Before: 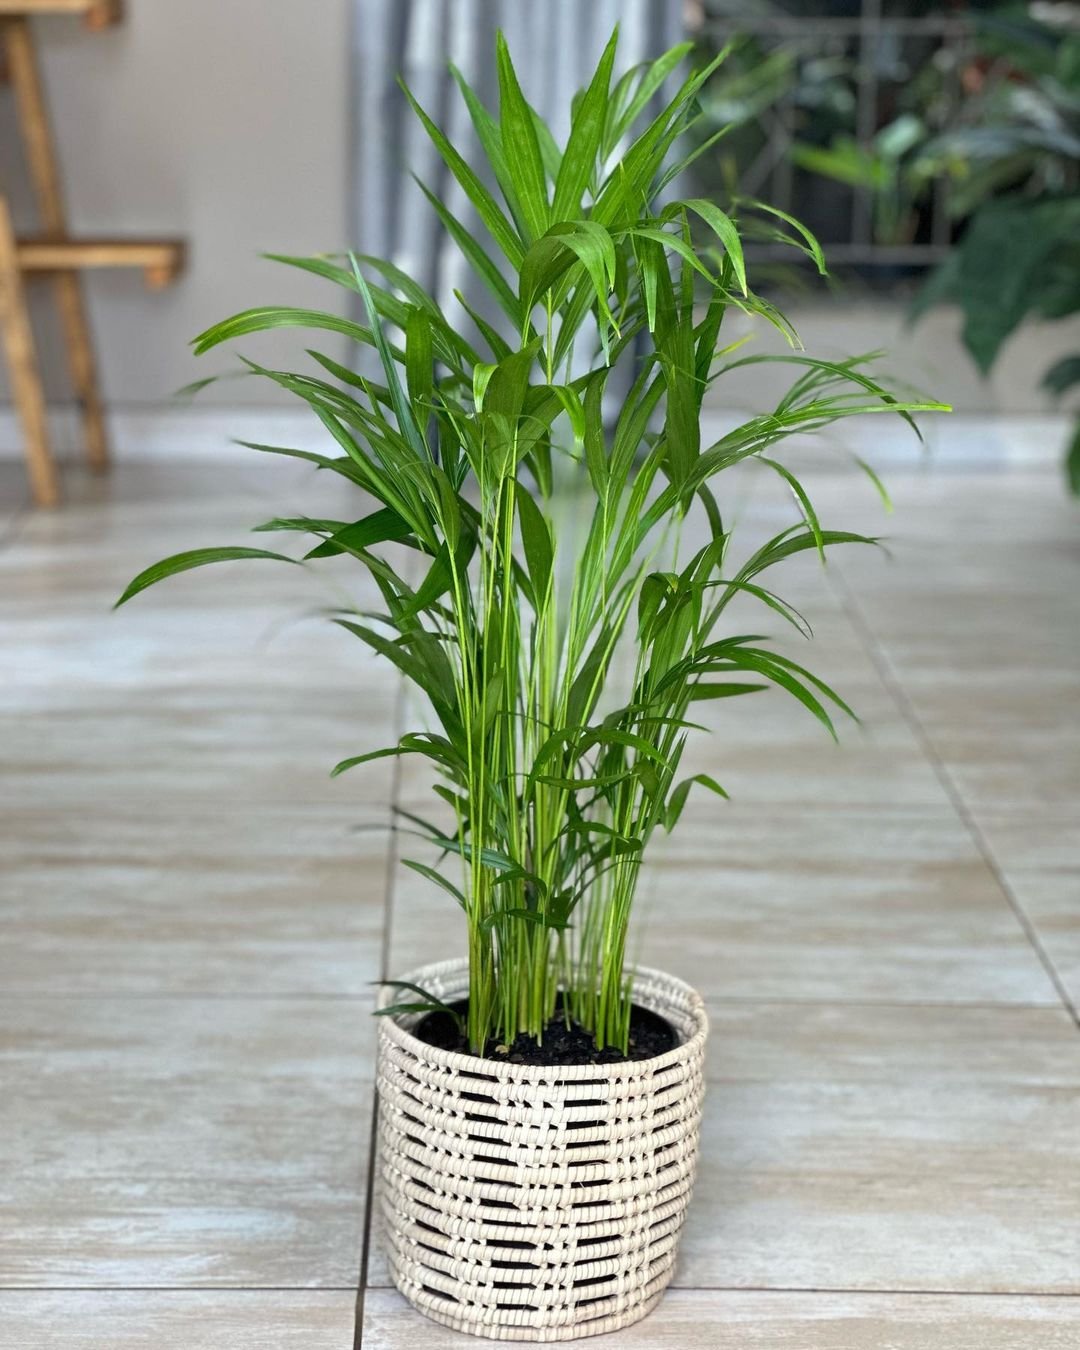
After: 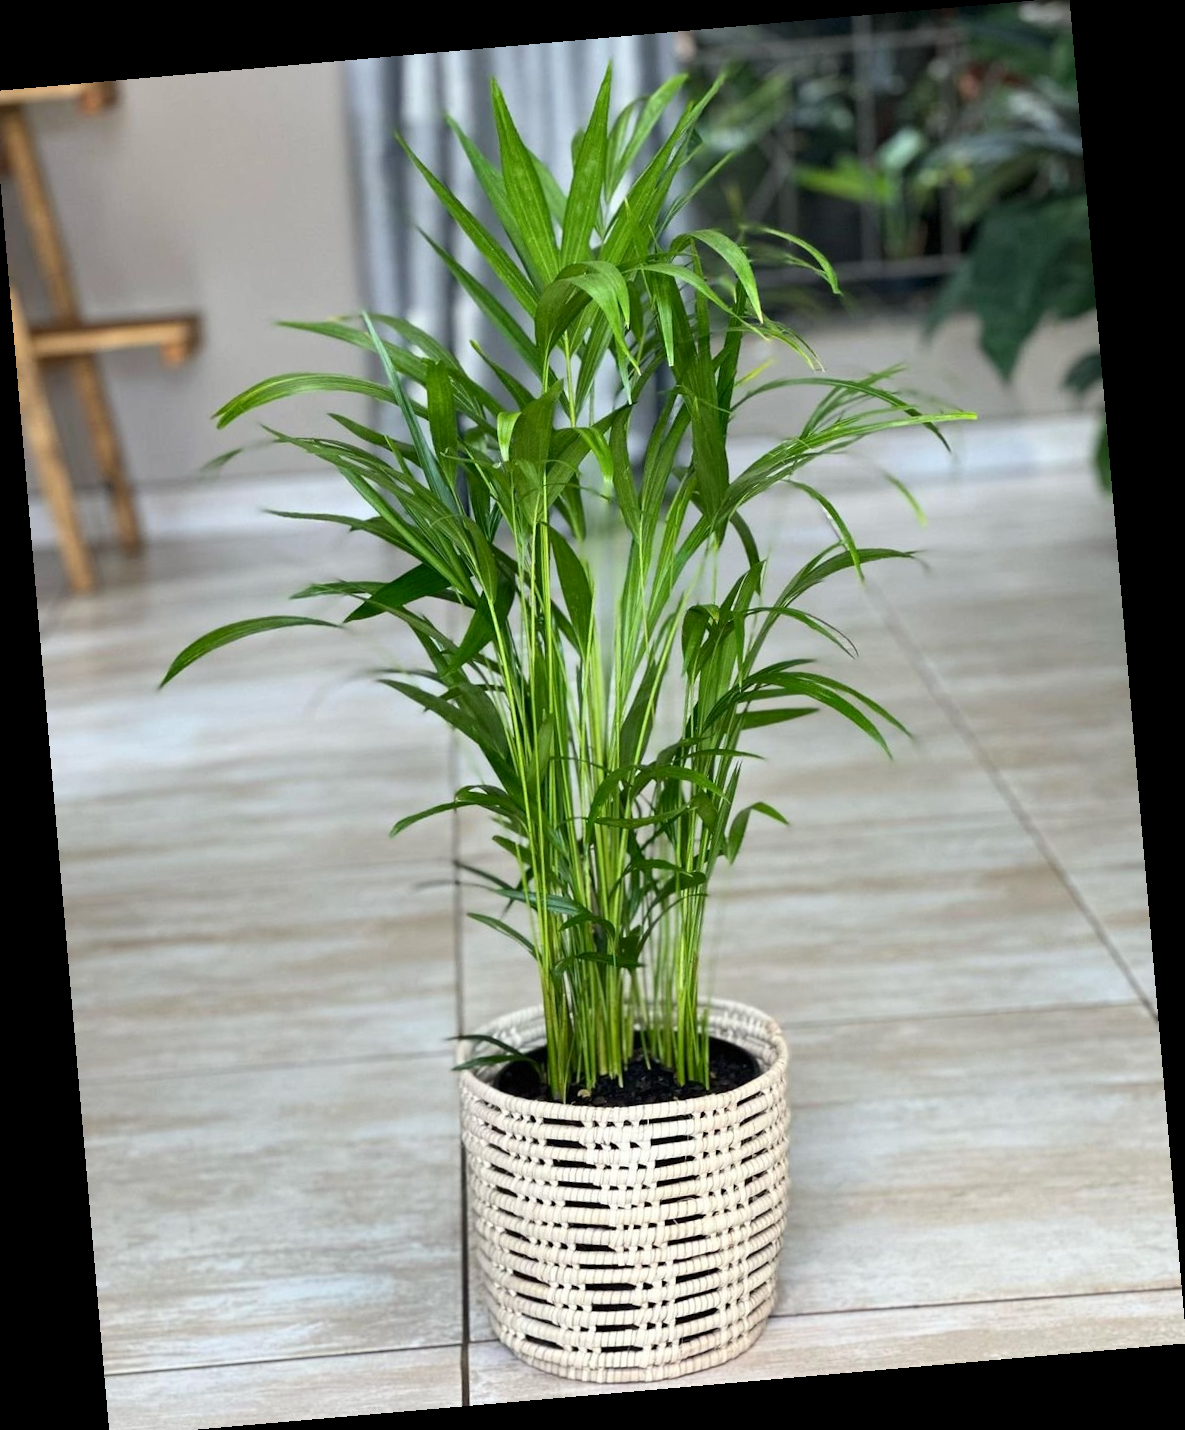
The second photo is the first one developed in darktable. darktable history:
crop and rotate: left 0.614%, top 0.179%, bottom 0.309%
rotate and perspective: rotation -4.98°, automatic cropping off
contrast brightness saturation: contrast 0.14
